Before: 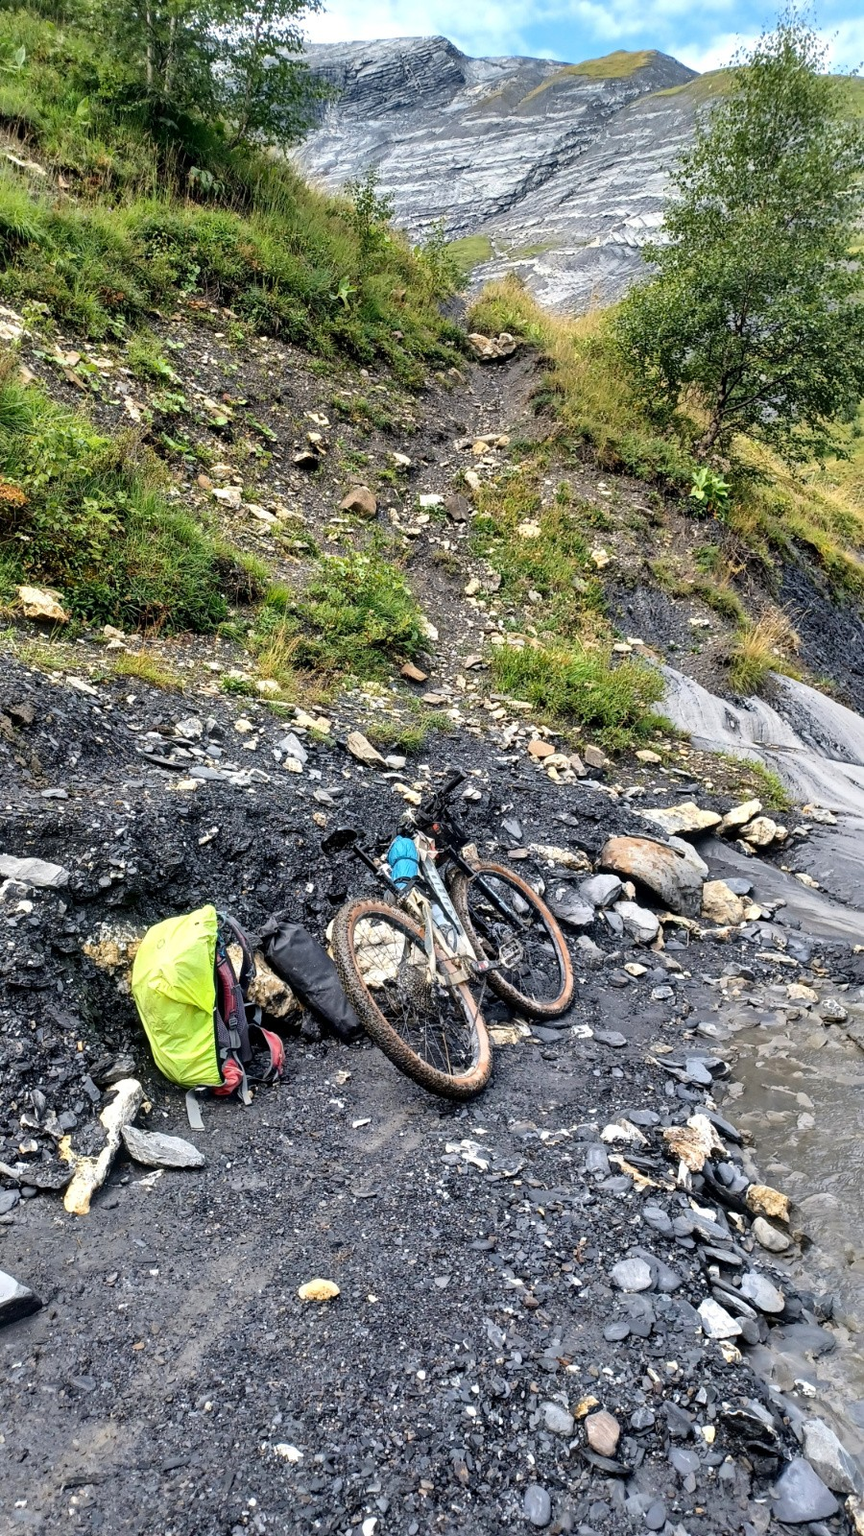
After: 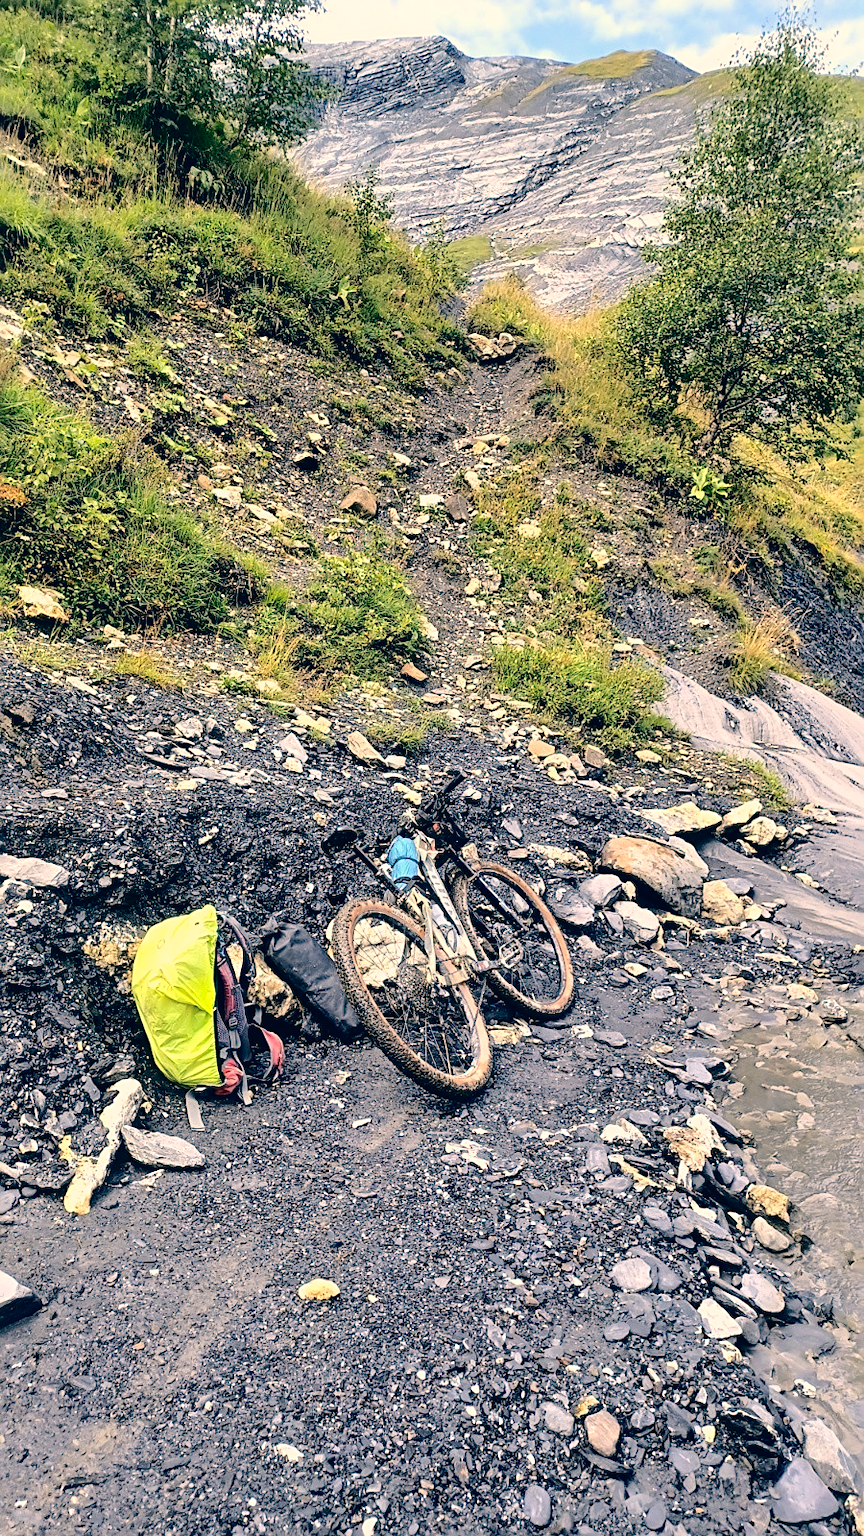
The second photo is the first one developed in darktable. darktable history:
color correction: highlights a* 10.26, highlights b* 14.52, shadows a* -10.36, shadows b* -14.94
sharpen: on, module defaults
tone curve: curves: ch0 [(0, 0) (0.003, 0.002) (0.011, 0.008) (0.025, 0.016) (0.044, 0.026) (0.069, 0.04) (0.1, 0.061) (0.136, 0.104) (0.177, 0.15) (0.224, 0.22) (0.277, 0.307) (0.335, 0.399) (0.399, 0.492) (0.468, 0.575) (0.543, 0.638) (0.623, 0.701) (0.709, 0.778) (0.801, 0.85) (0.898, 0.934) (1, 1)], color space Lab, independent channels, preserve colors none
